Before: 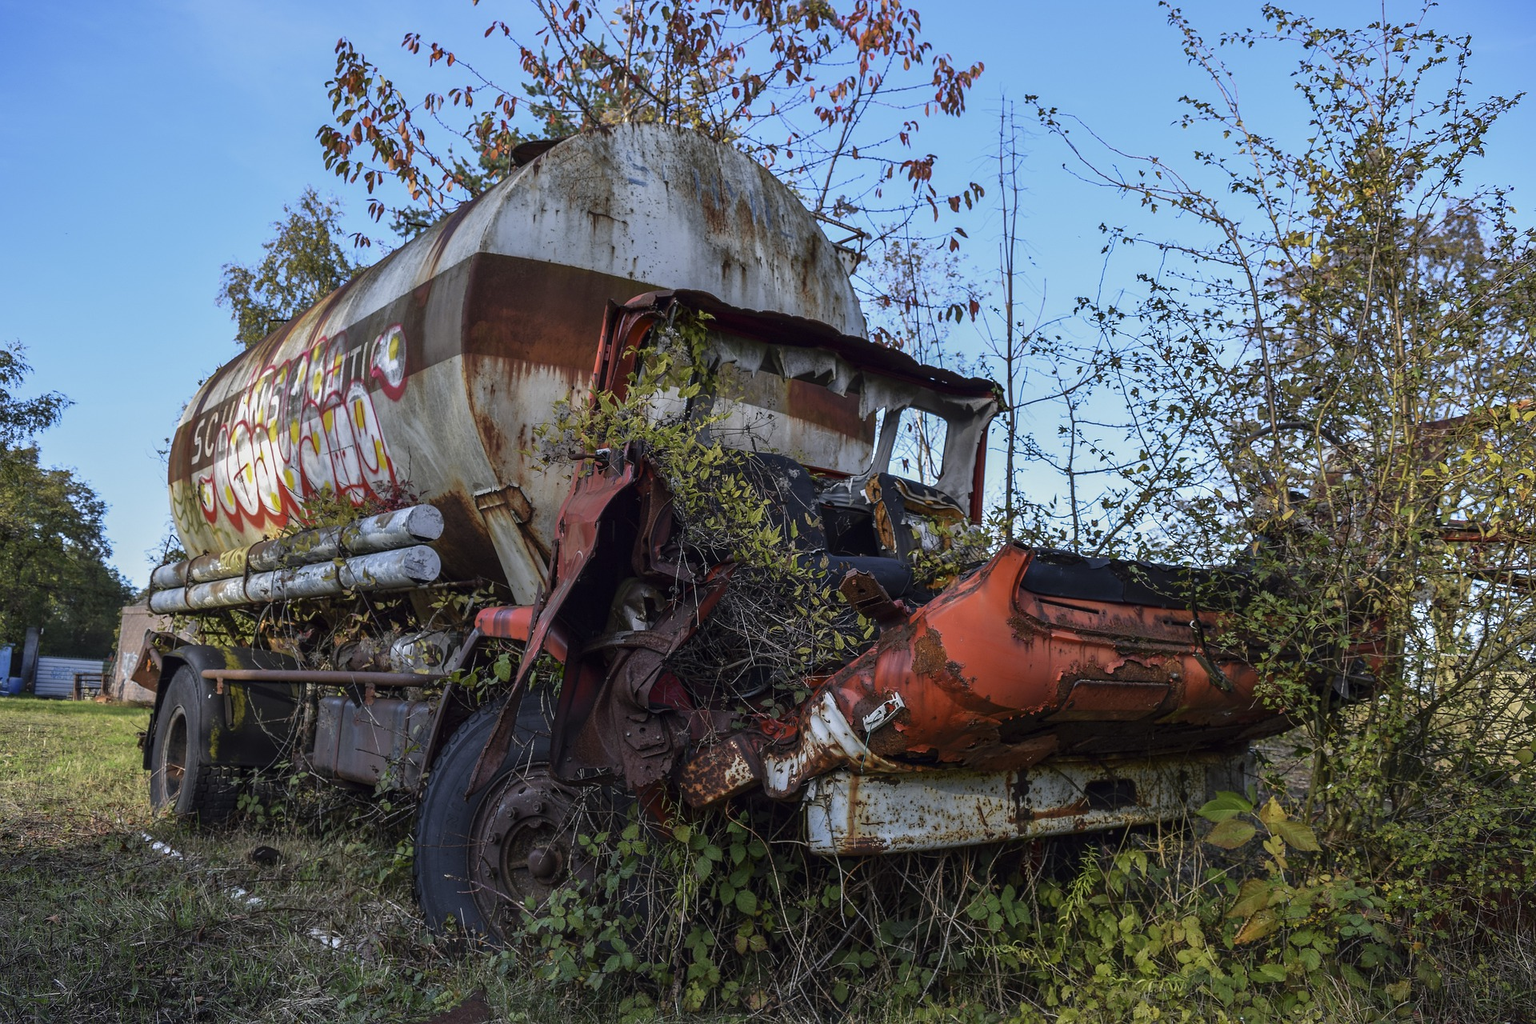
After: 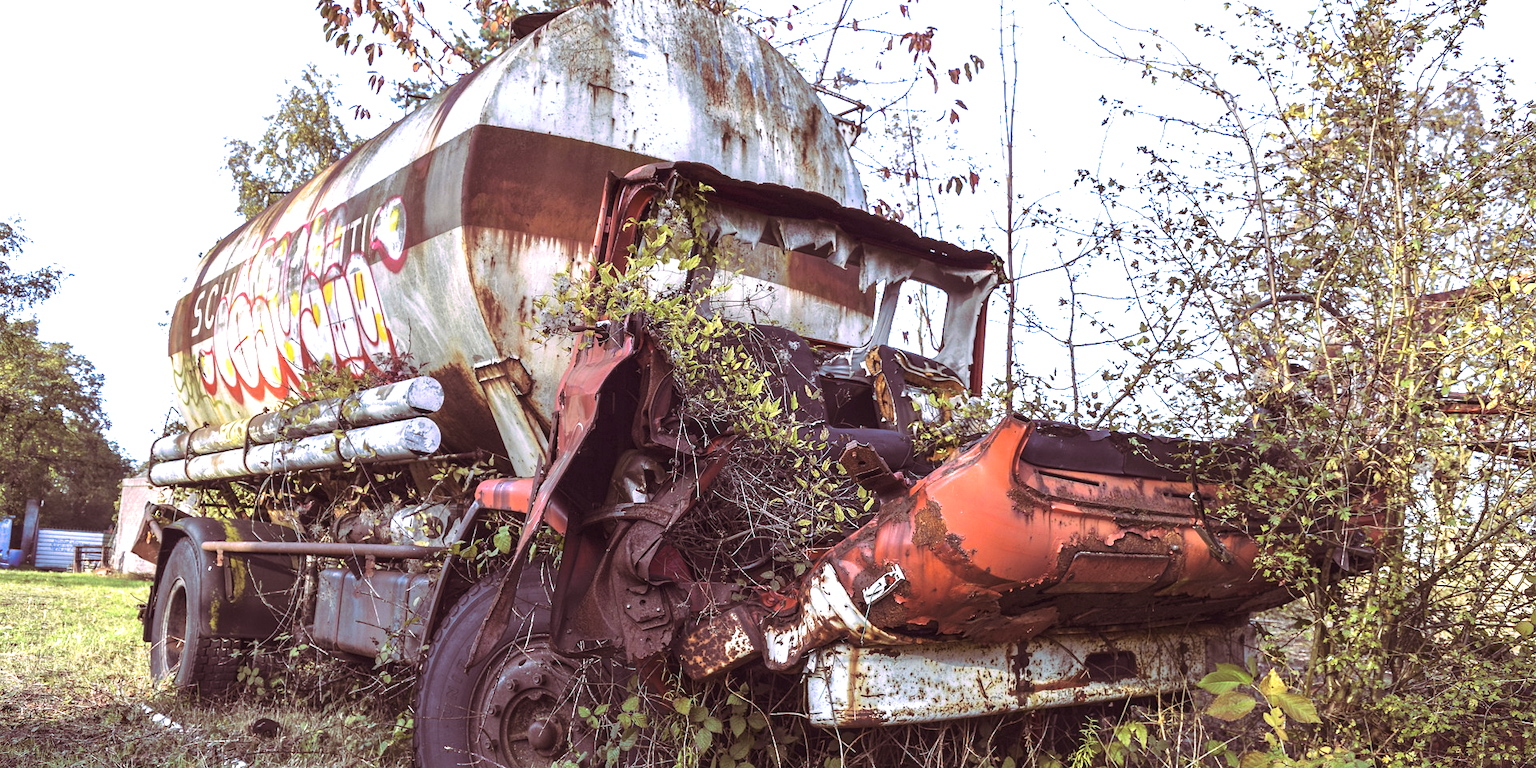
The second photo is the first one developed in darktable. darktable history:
crop and rotate: top 12.5%, bottom 12.5%
exposure: black level correction 0, exposure 1.675 EV, compensate exposure bias true, compensate highlight preservation false
split-toning: highlights › hue 298.8°, highlights › saturation 0.73, compress 41.76%
